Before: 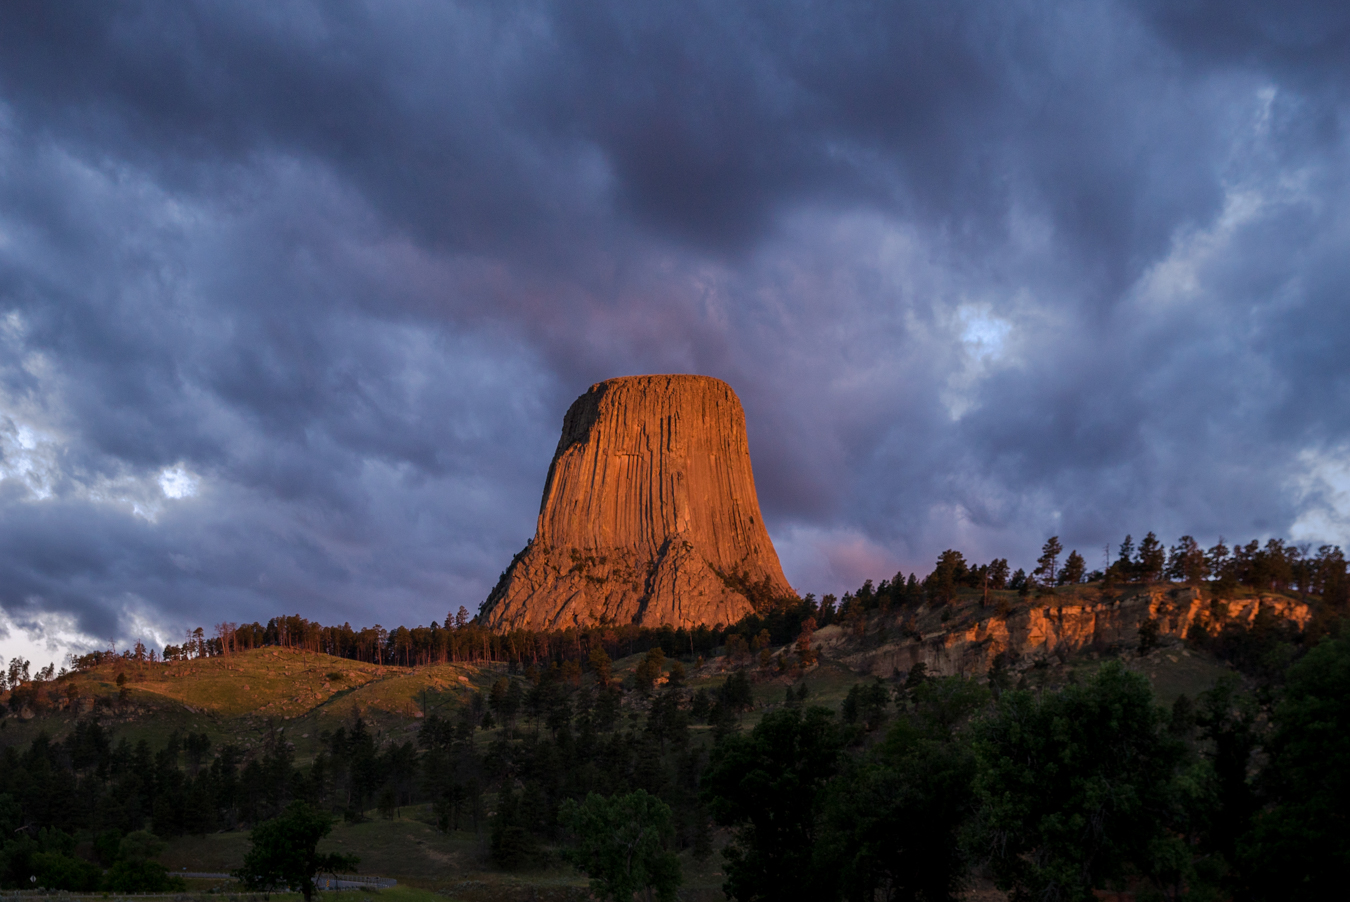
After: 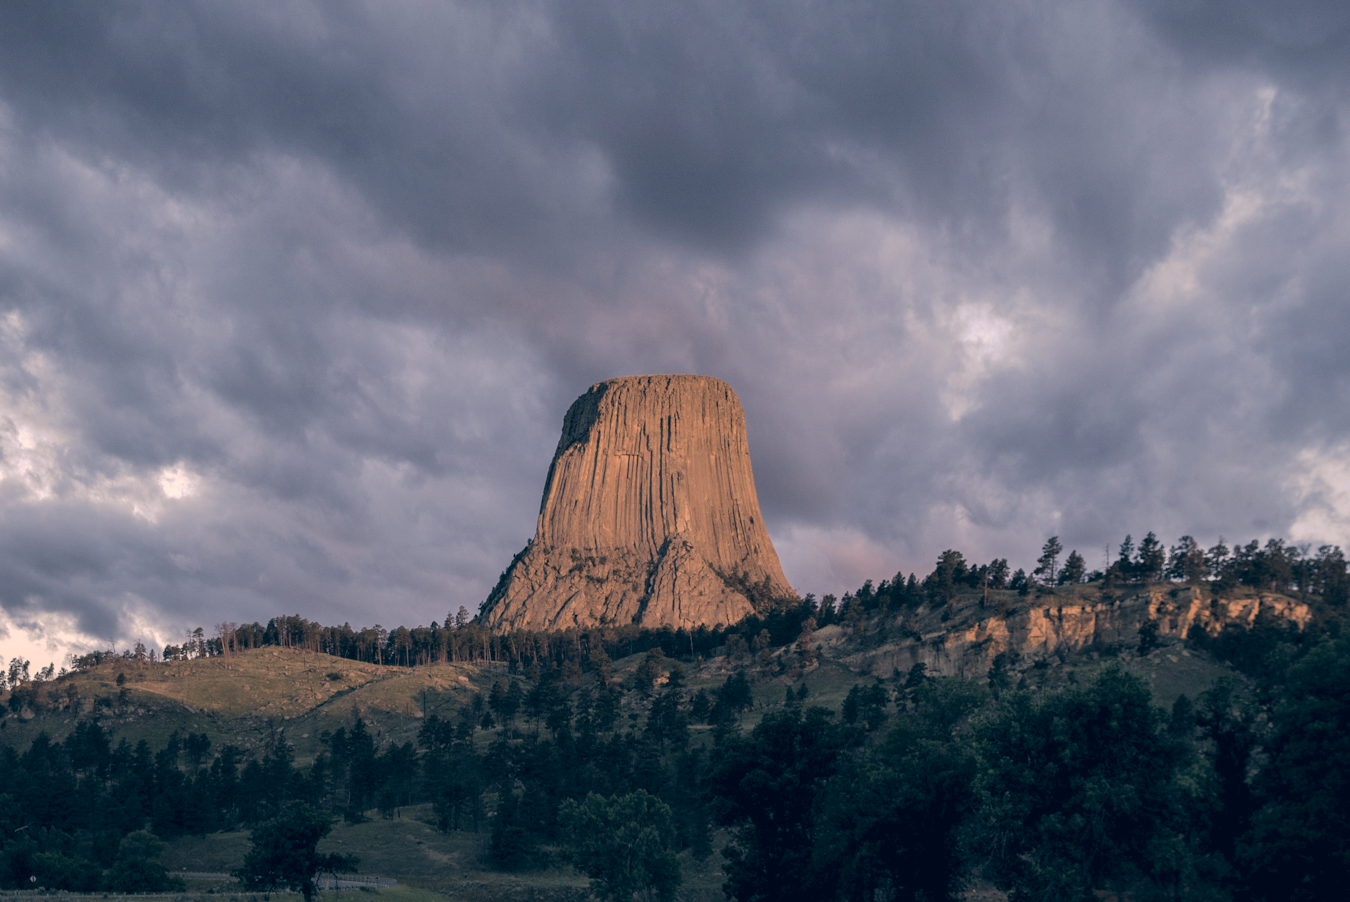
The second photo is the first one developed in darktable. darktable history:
contrast brightness saturation: brightness 0.18, saturation -0.5
color correction: highlights a* 10.32, highlights b* 14.66, shadows a* -9.59, shadows b* -15.02
